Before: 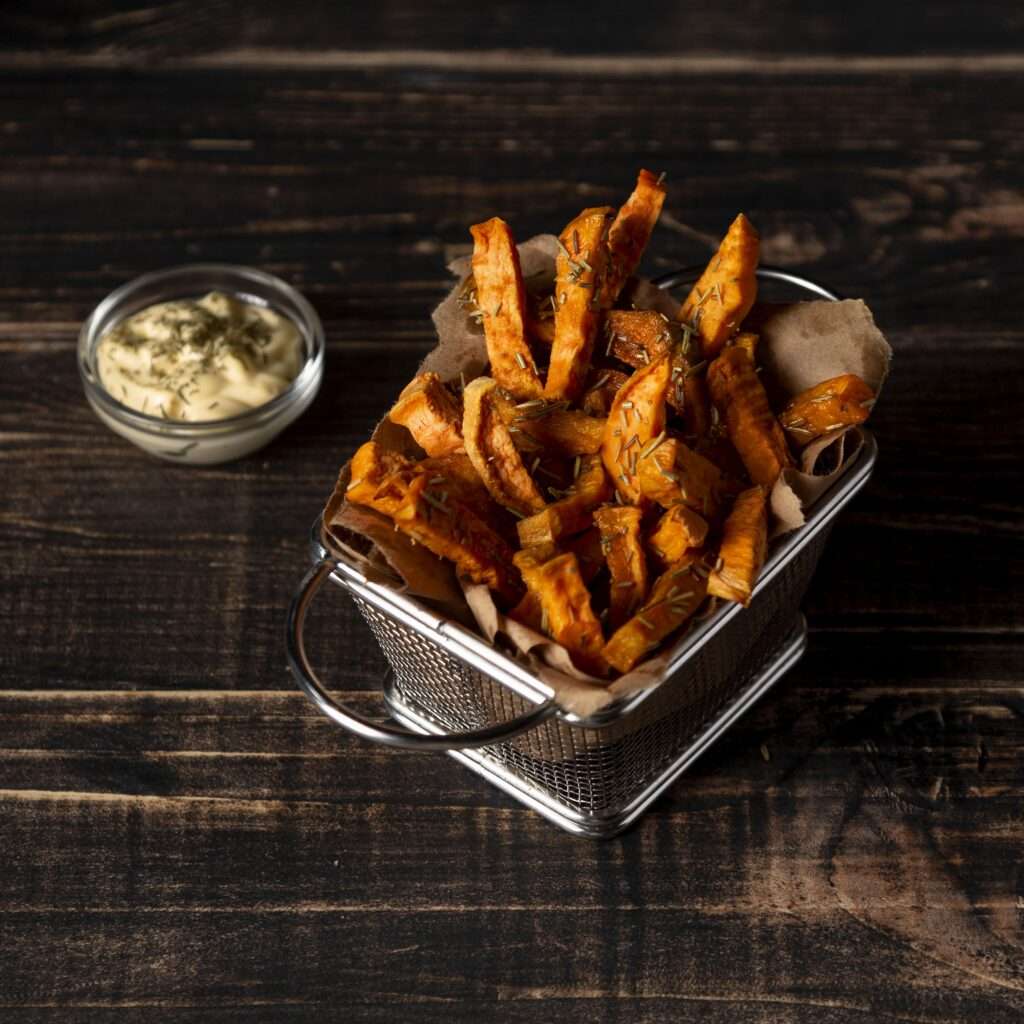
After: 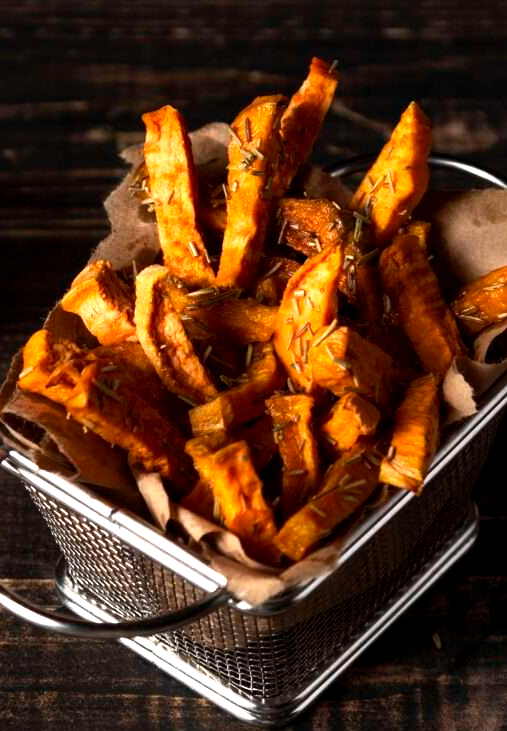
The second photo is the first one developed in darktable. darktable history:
tone equalizer: -8 EV 0.001 EV, -7 EV -0.002 EV, -6 EV 0.002 EV, -5 EV -0.03 EV, -4 EV -0.116 EV, -3 EV -0.169 EV, -2 EV 0.24 EV, -1 EV 0.702 EV, +0 EV 0.493 EV
crop: left 32.075%, top 10.976%, right 18.355%, bottom 17.596%
